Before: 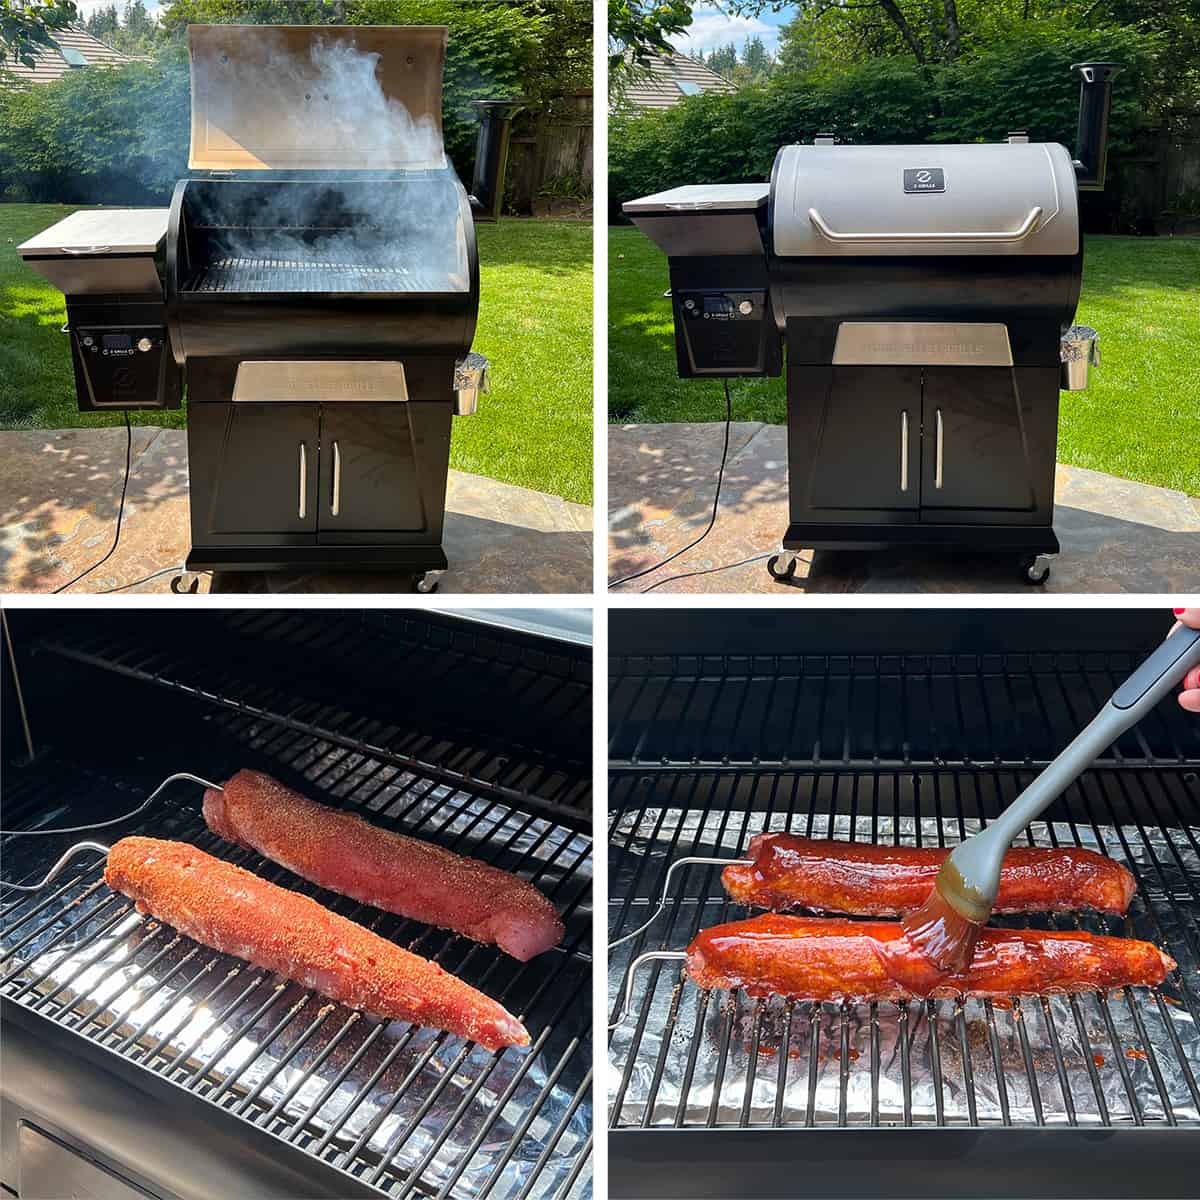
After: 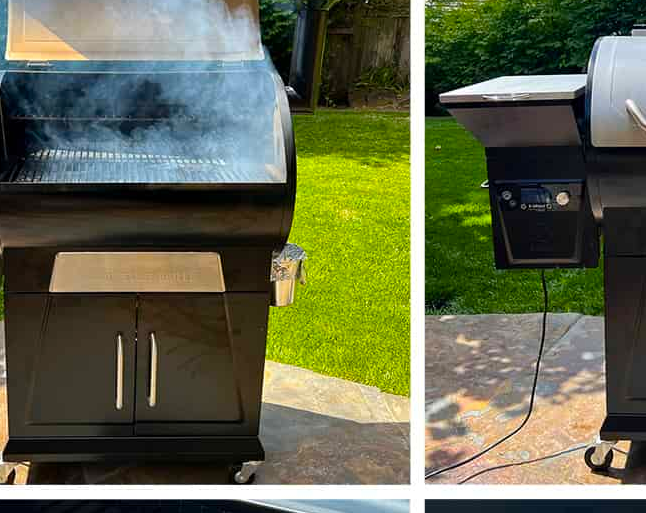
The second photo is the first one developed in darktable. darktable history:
color balance rgb: linear chroma grading › global chroma 9.888%, perceptual saturation grading › global saturation 19.053%
crop: left 15.274%, top 9.106%, right 30.883%, bottom 48.076%
